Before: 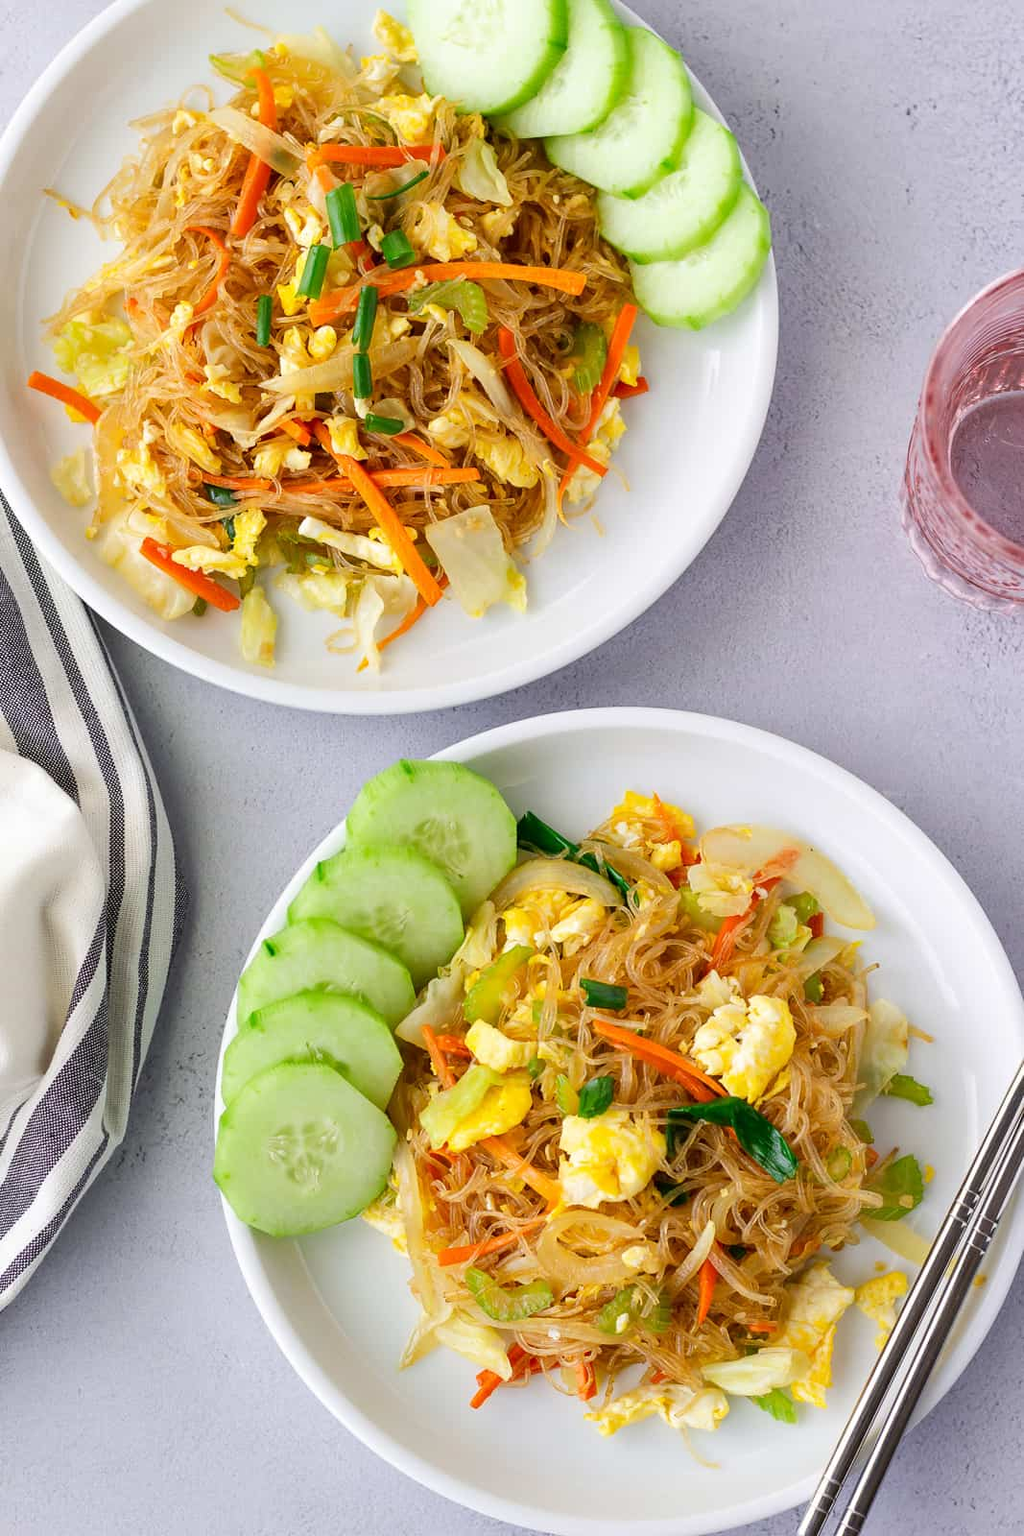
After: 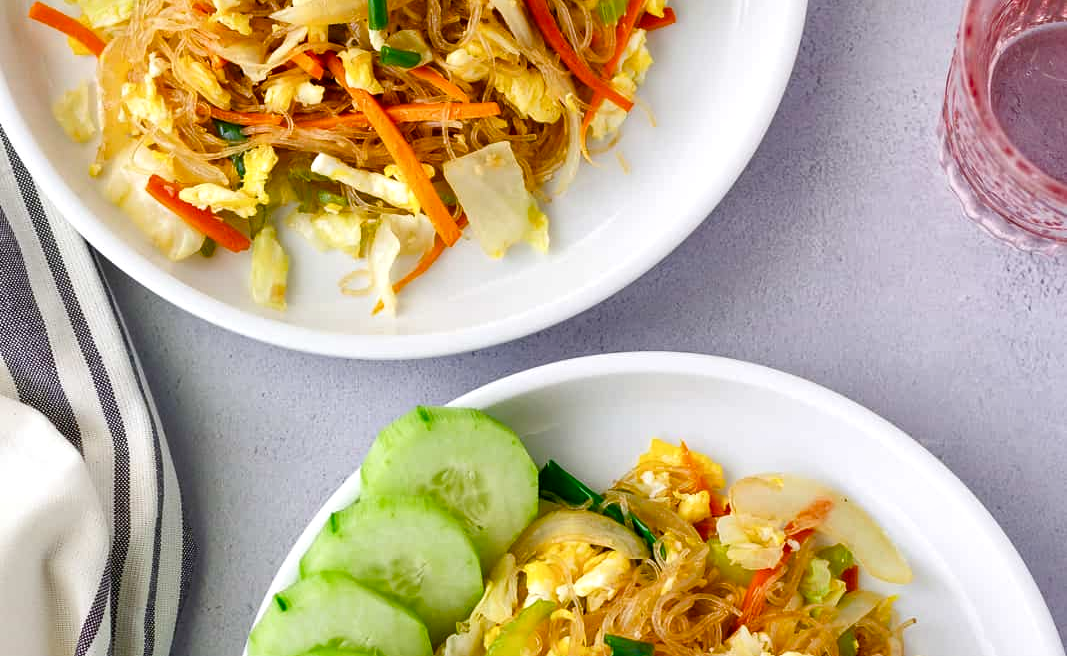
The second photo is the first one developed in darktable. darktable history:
crop and rotate: top 24.082%, bottom 34.91%
local contrast: mode bilateral grid, contrast 20, coarseness 100, detail 150%, midtone range 0.2
color balance rgb: perceptual saturation grading › global saturation 20%, perceptual saturation grading › highlights -24.729%, perceptual saturation grading › shadows 49.539%
